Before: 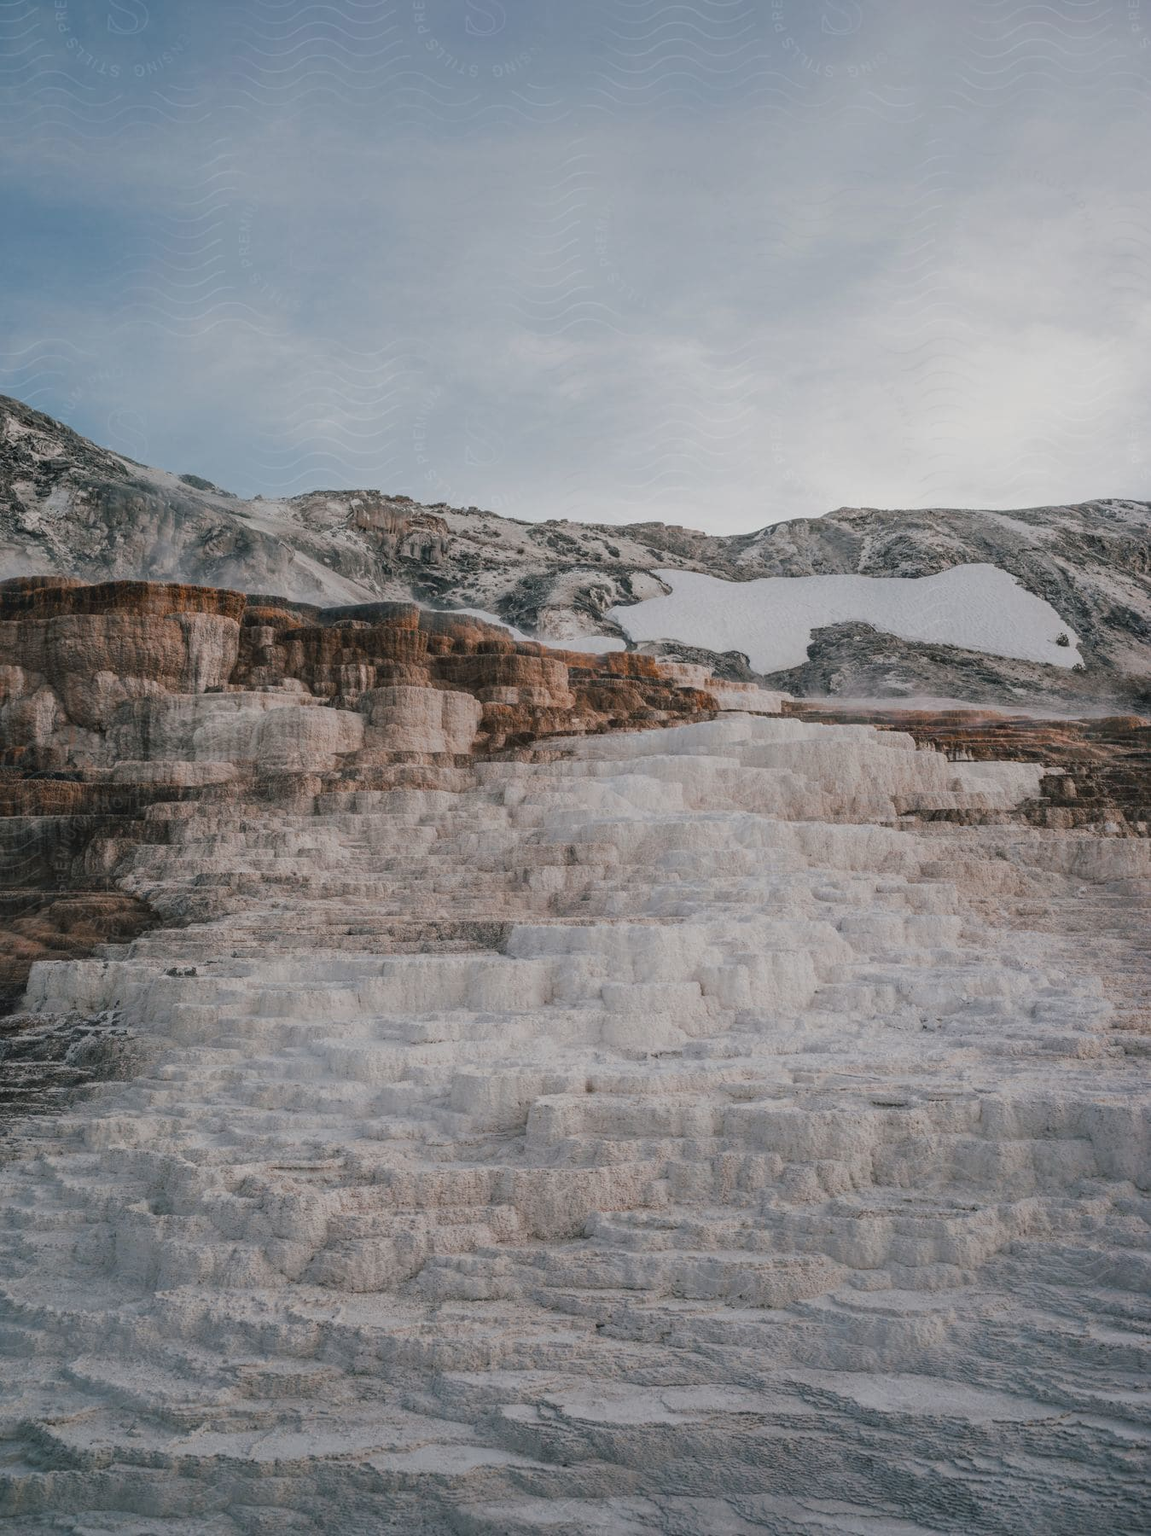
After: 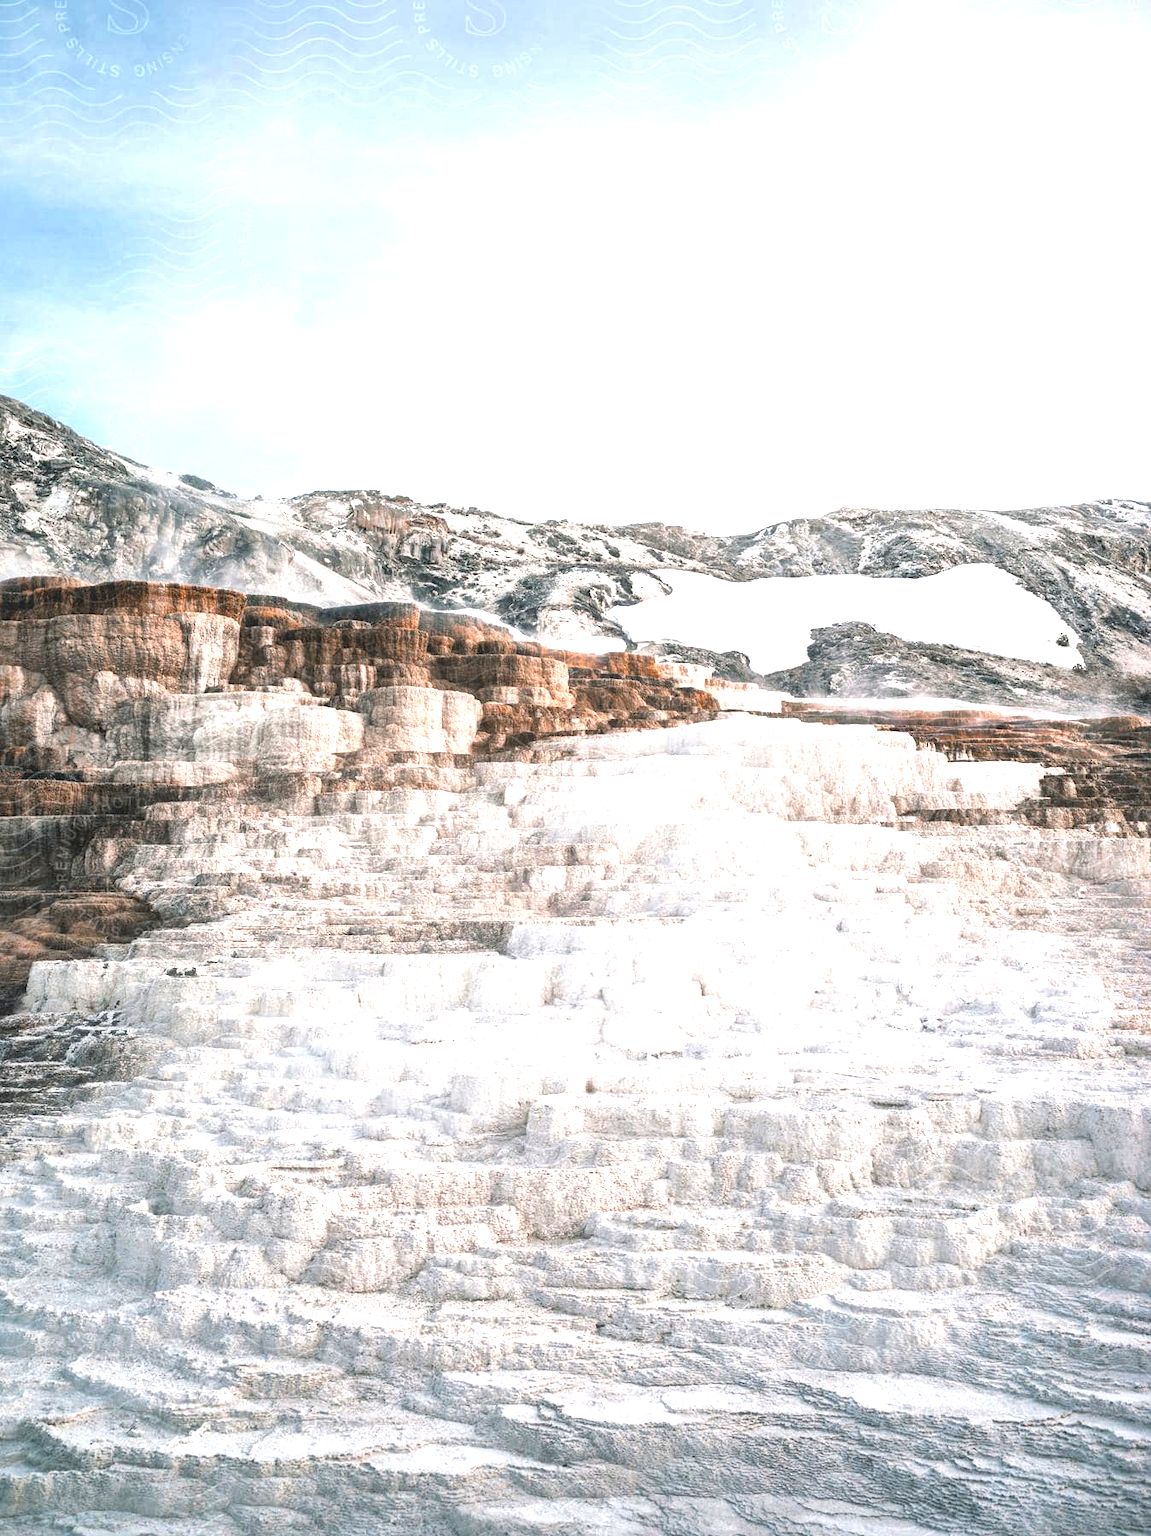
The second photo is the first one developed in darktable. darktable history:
tone equalizer: -8 EV -0.383 EV, -7 EV -0.387 EV, -6 EV -0.33 EV, -5 EV -0.186 EV, -3 EV 0.204 EV, -2 EV 0.337 EV, -1 EV 0.407 EV, +0 EV 0.414 EV
exposure: black level correction 0, exposure 1.342 EV, compensate exposure bias true, compensate highlight preservation false
local contrast: mode bilateral grid, contrast 21, coarseness 50, detail 144%, midtone range 0.2
